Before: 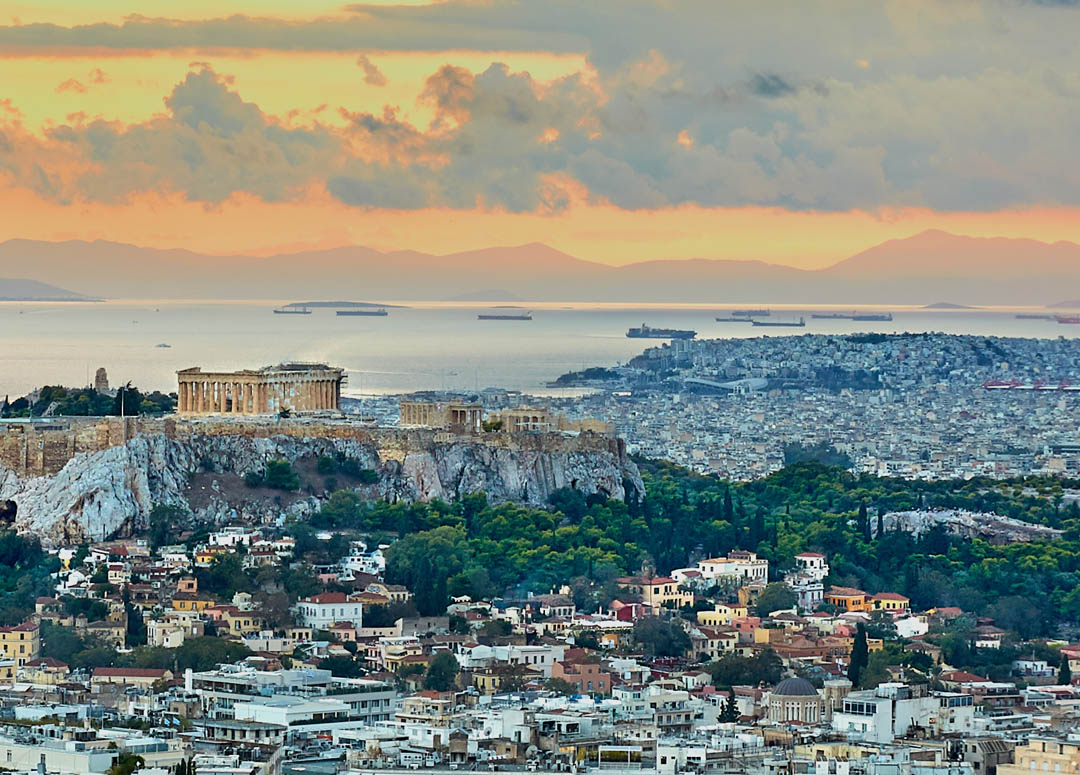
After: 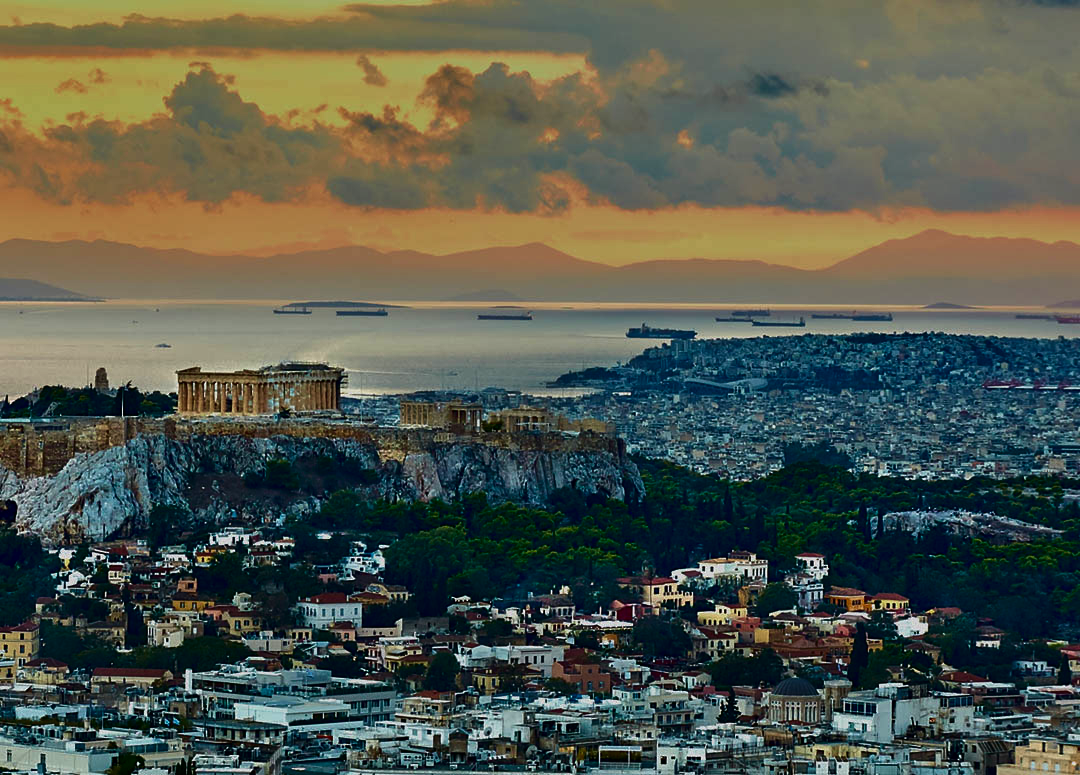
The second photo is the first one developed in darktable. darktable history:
contrast brightness saturation: brightness -0.52
velvia: on, module defaults
